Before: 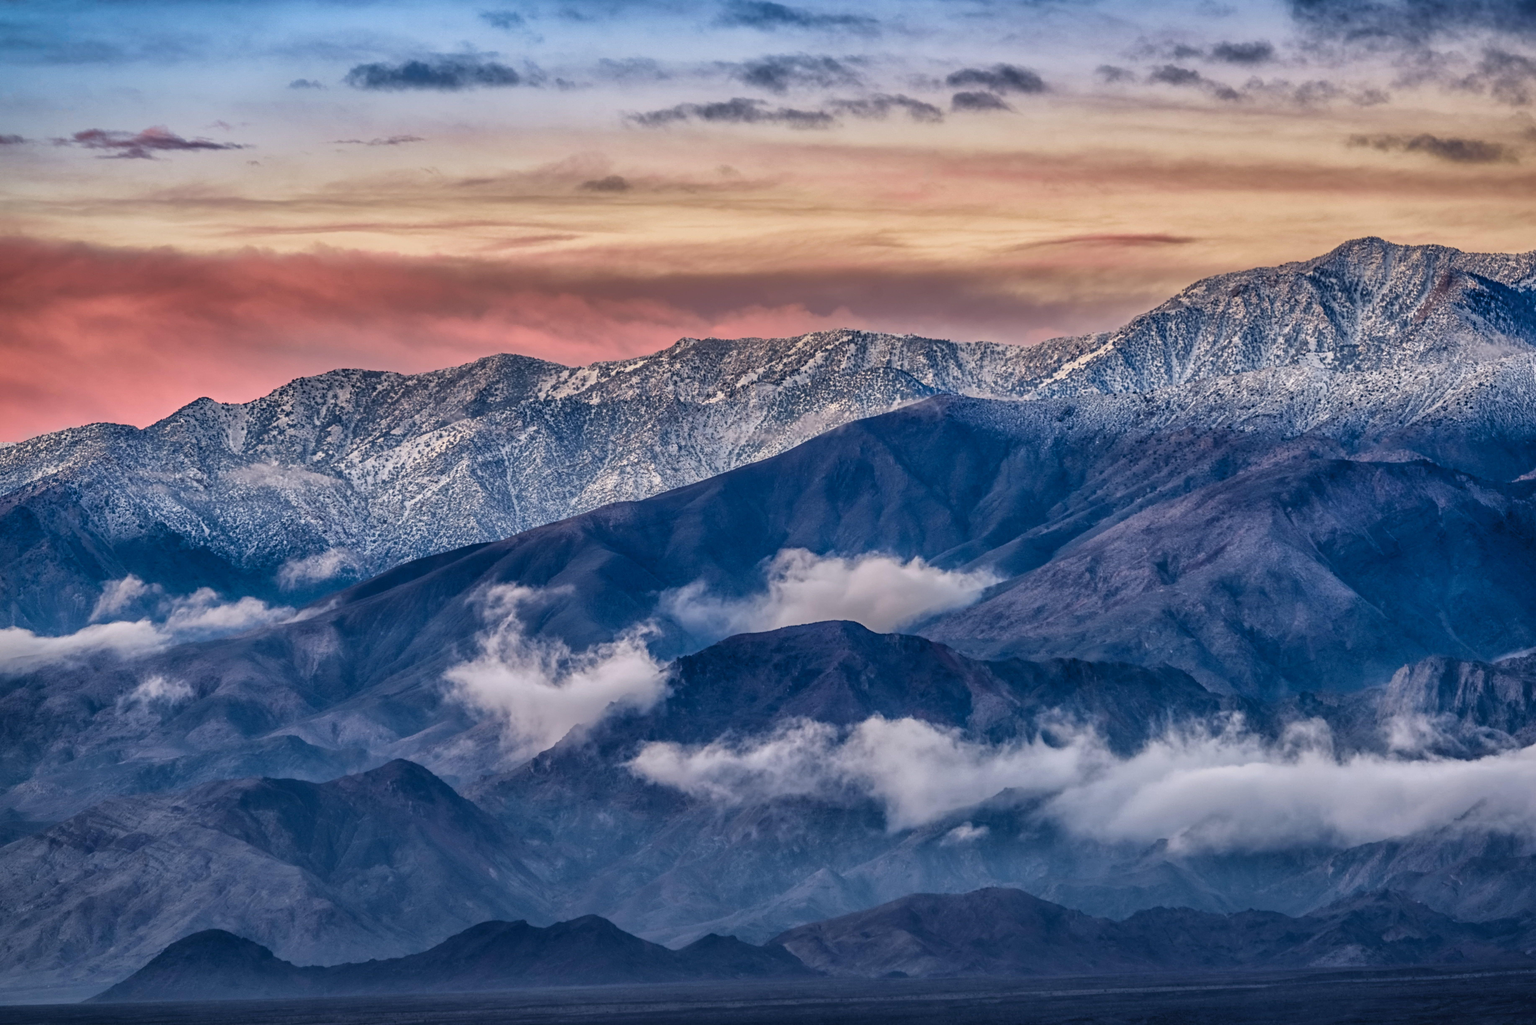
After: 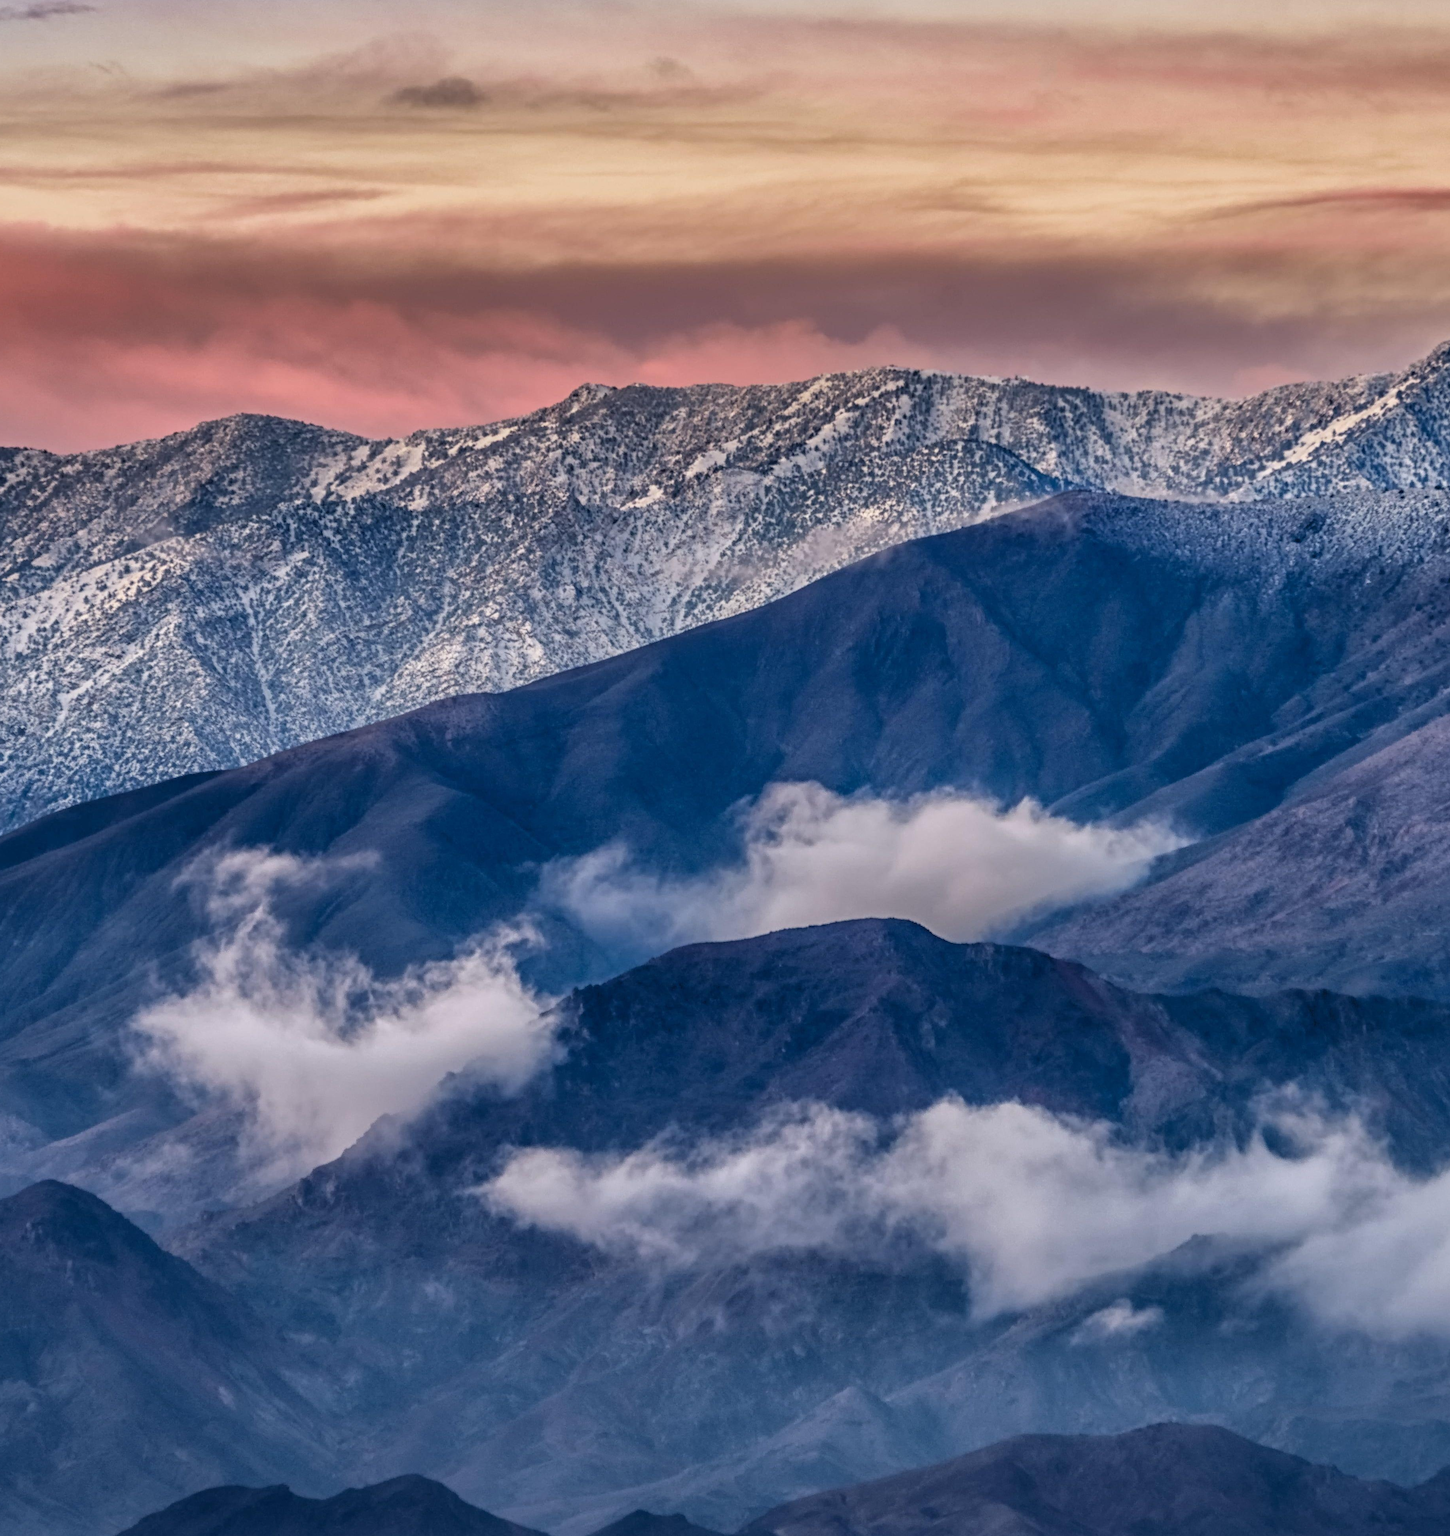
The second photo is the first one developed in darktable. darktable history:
crop and rotate: angle 0.011°, left 24.343%, top 13.172%, right 25.692%, bottom 7.566%
